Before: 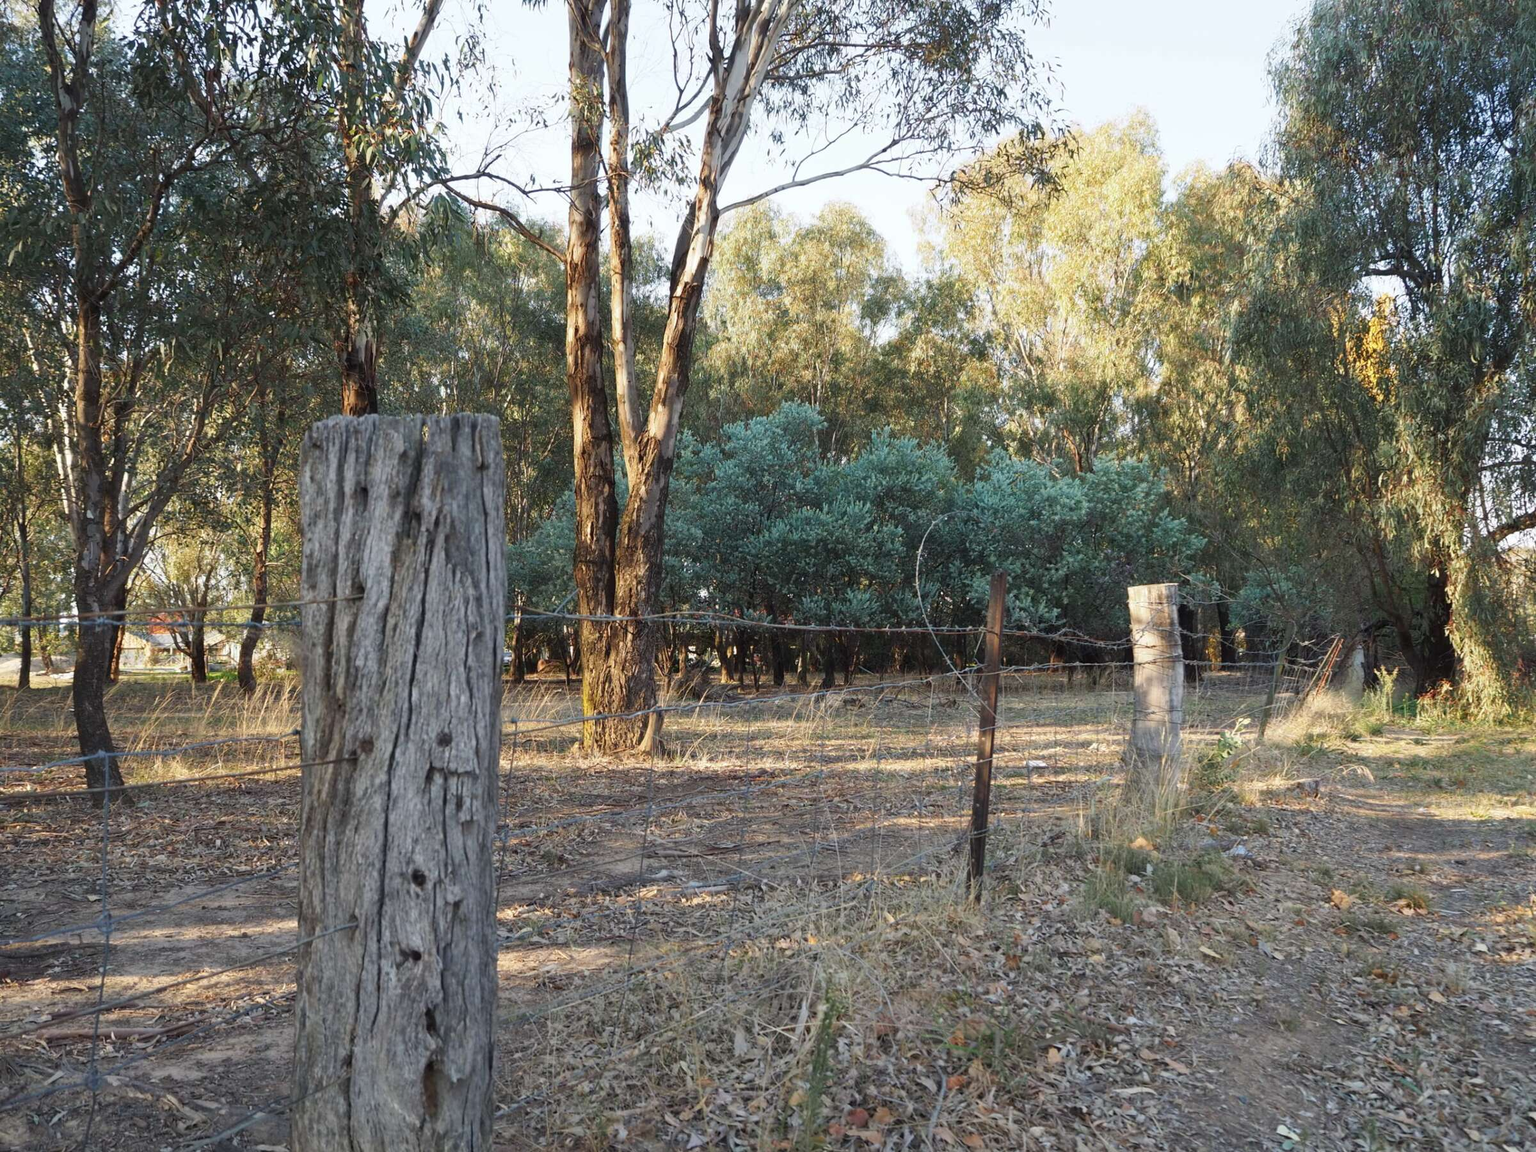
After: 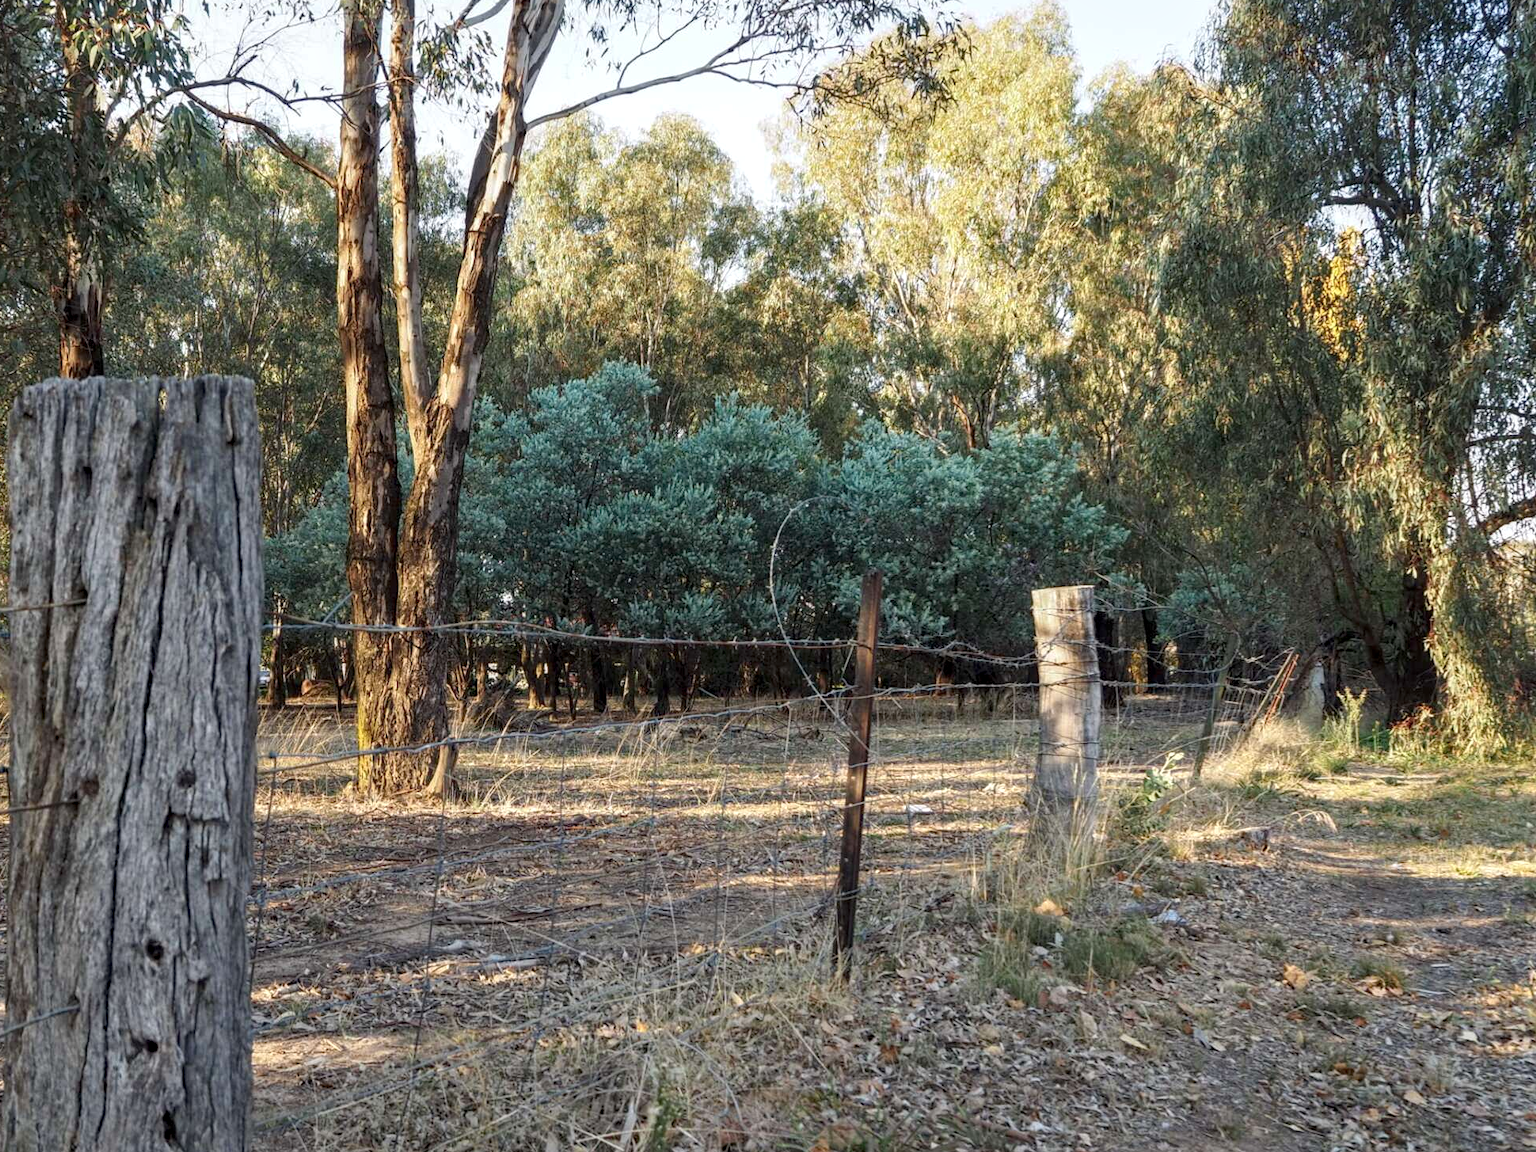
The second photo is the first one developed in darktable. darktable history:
crop: left 19.159%, top 9.58%, bottom 9.58%
haze removal: compatibility mode true, adaptive false
local contrast: detail 130%
